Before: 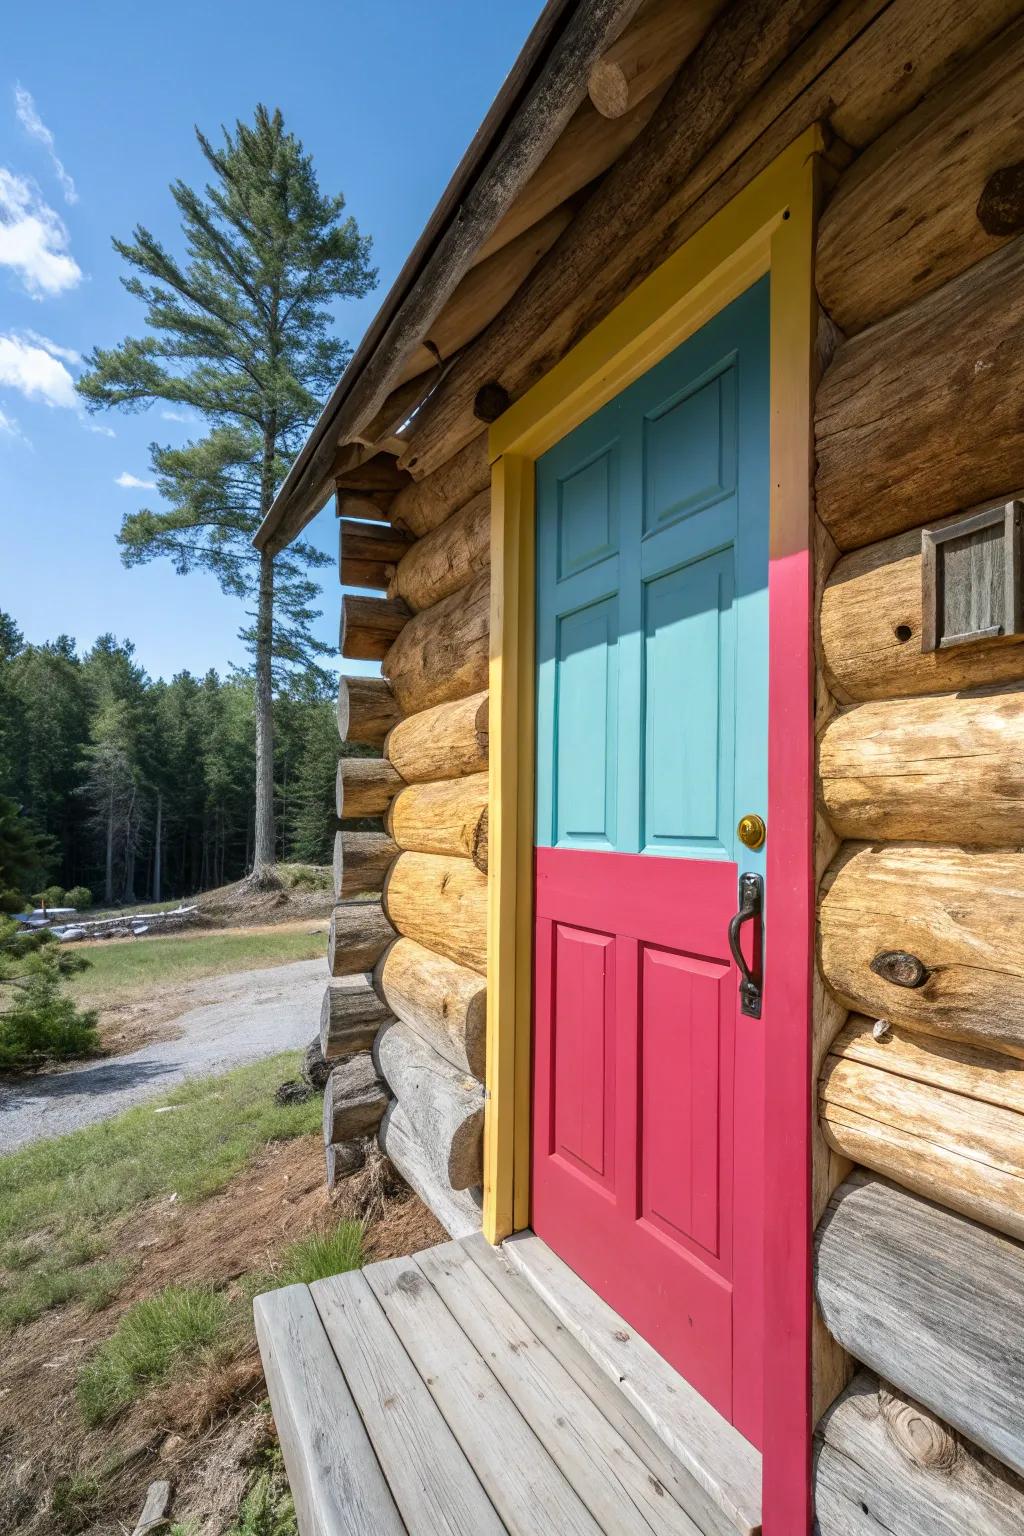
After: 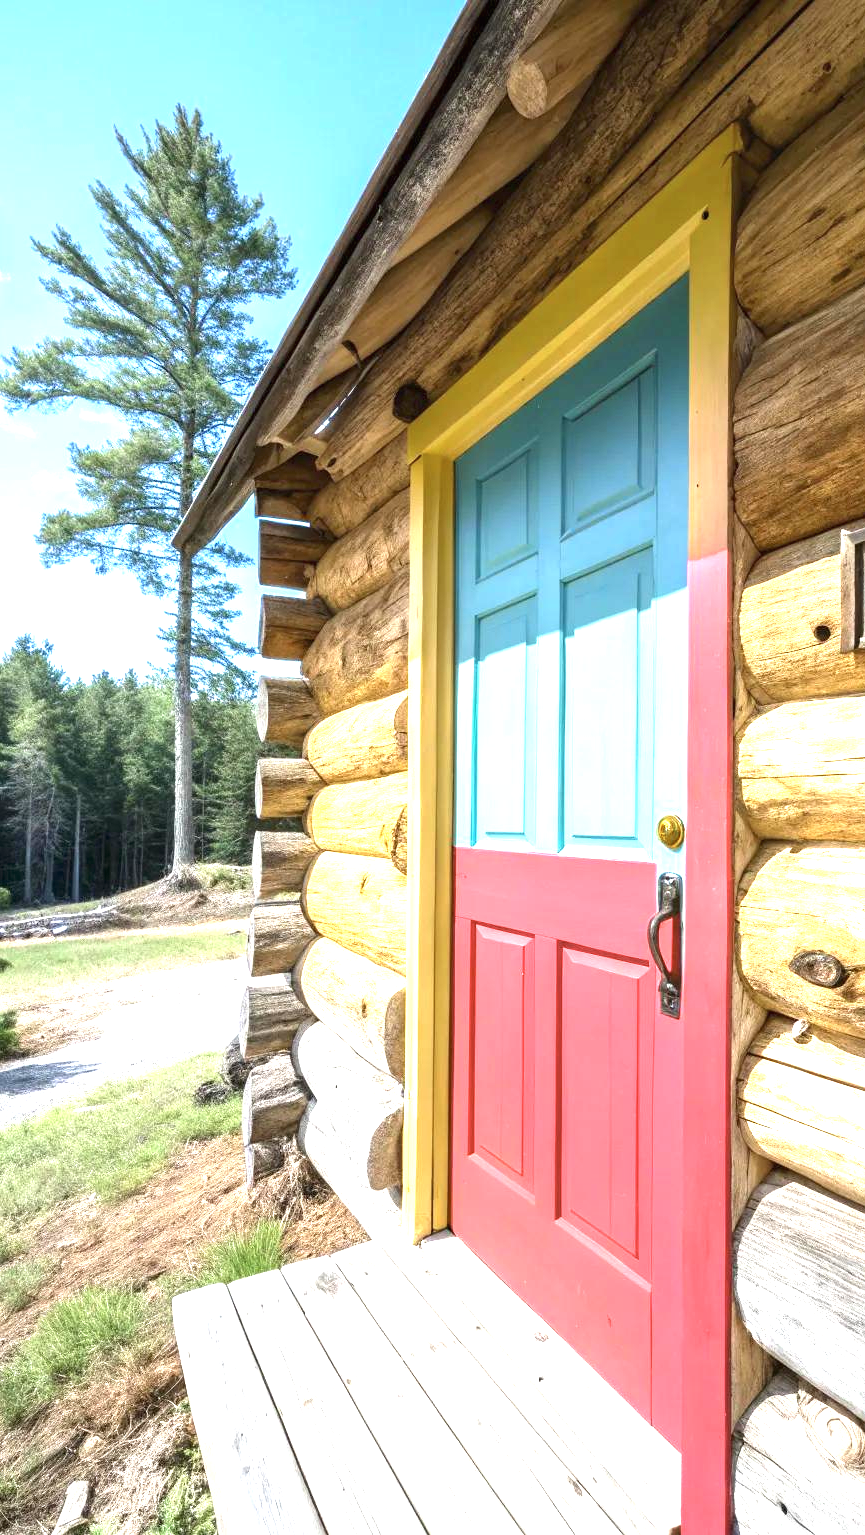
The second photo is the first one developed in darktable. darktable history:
color zones: curves: ch1 [(0.113, 0.438) (0.75, 0.5)]; ch2 [(0.12, 0.526) (0.75, 0.5)]
crop: left 7.997%, right 7.45%
exposure: black level correction 0, exposure 1.608 EV, compensate highlight preservation false
